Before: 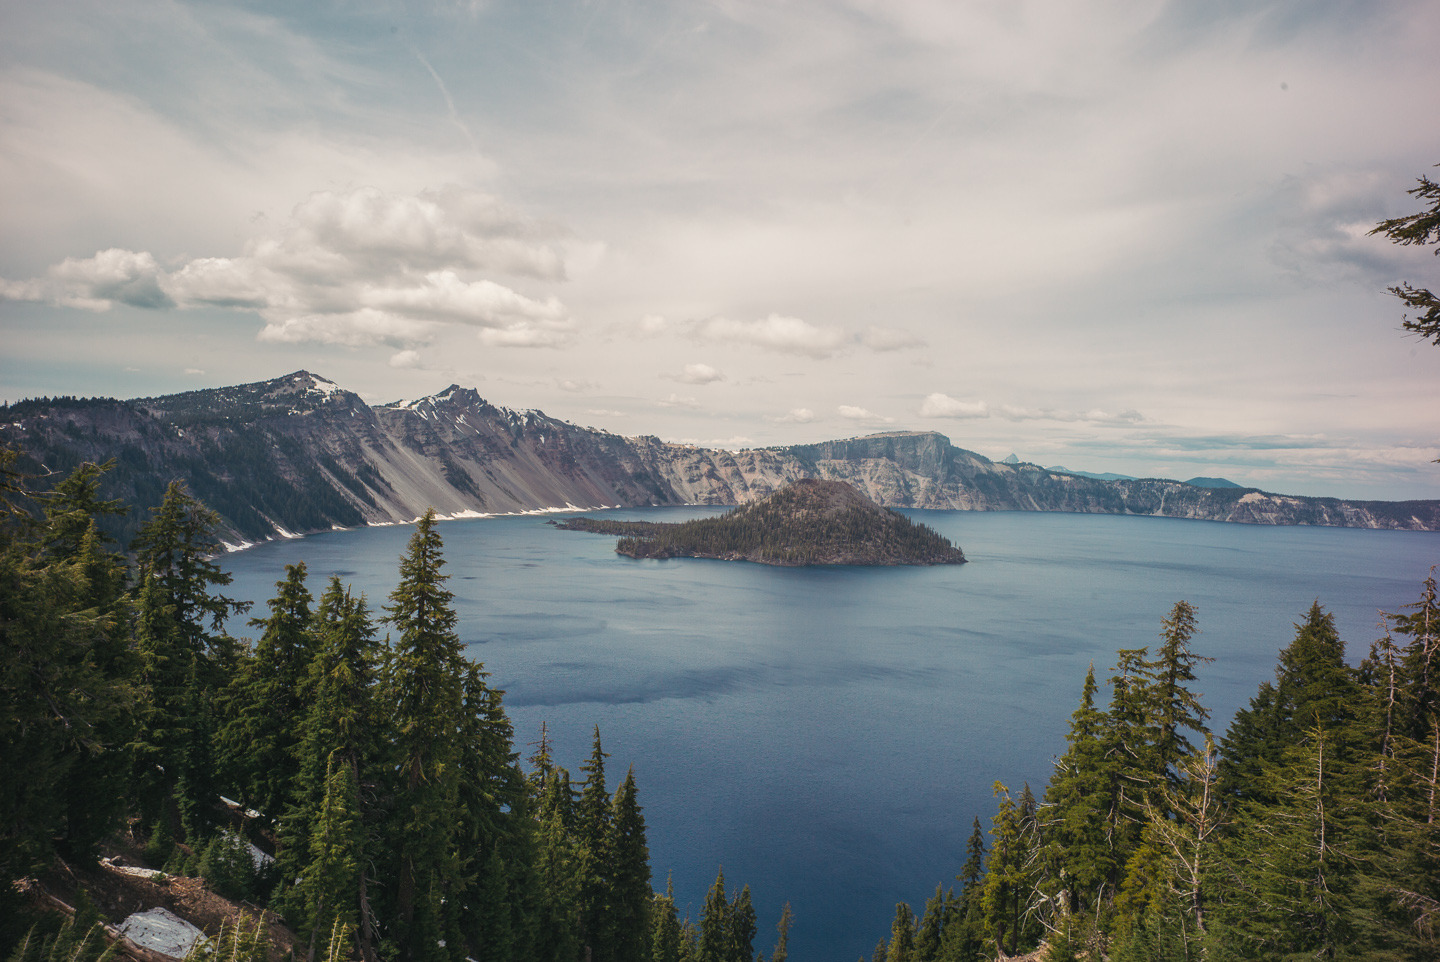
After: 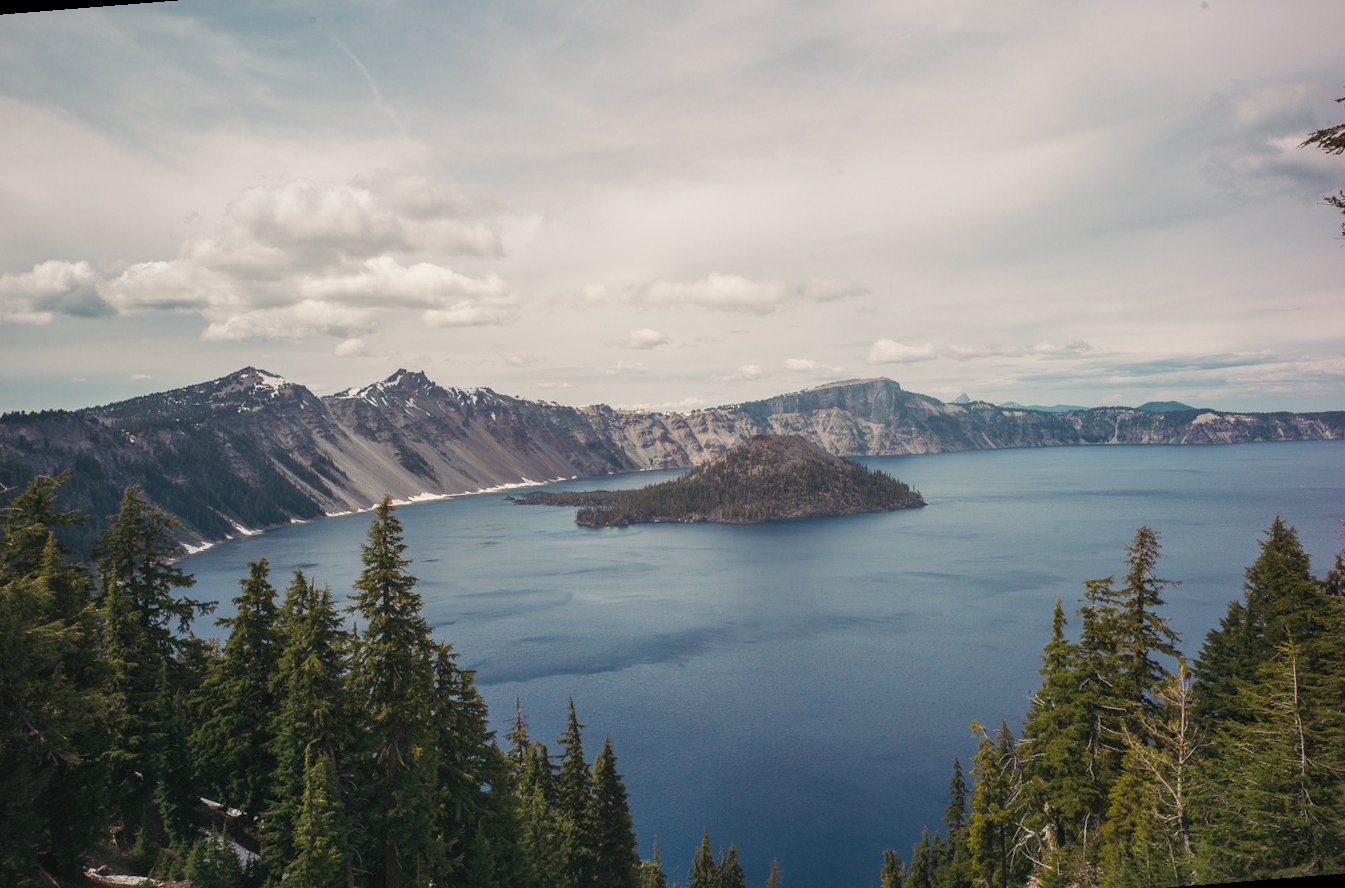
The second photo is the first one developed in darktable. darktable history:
tone equalizer: on, module defaults
white balance: emerald 1
rotate and perspective: rotation -4.57°, crop left 0.054, crop right 0.944, crop top 0.087, crop bottom 0.914
